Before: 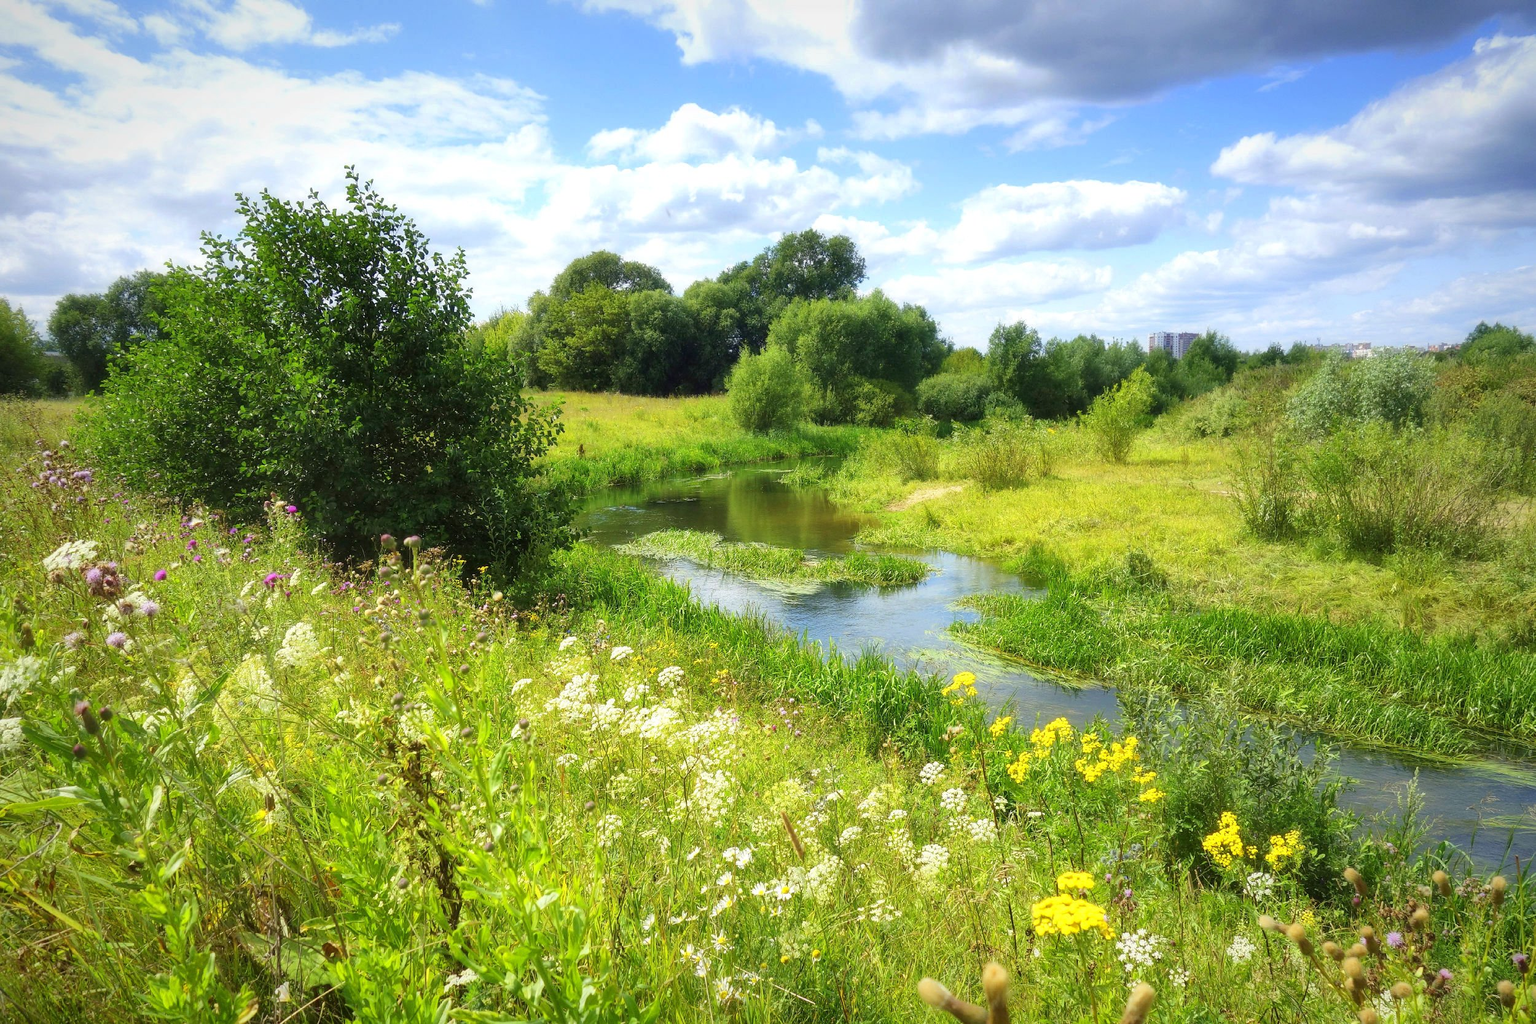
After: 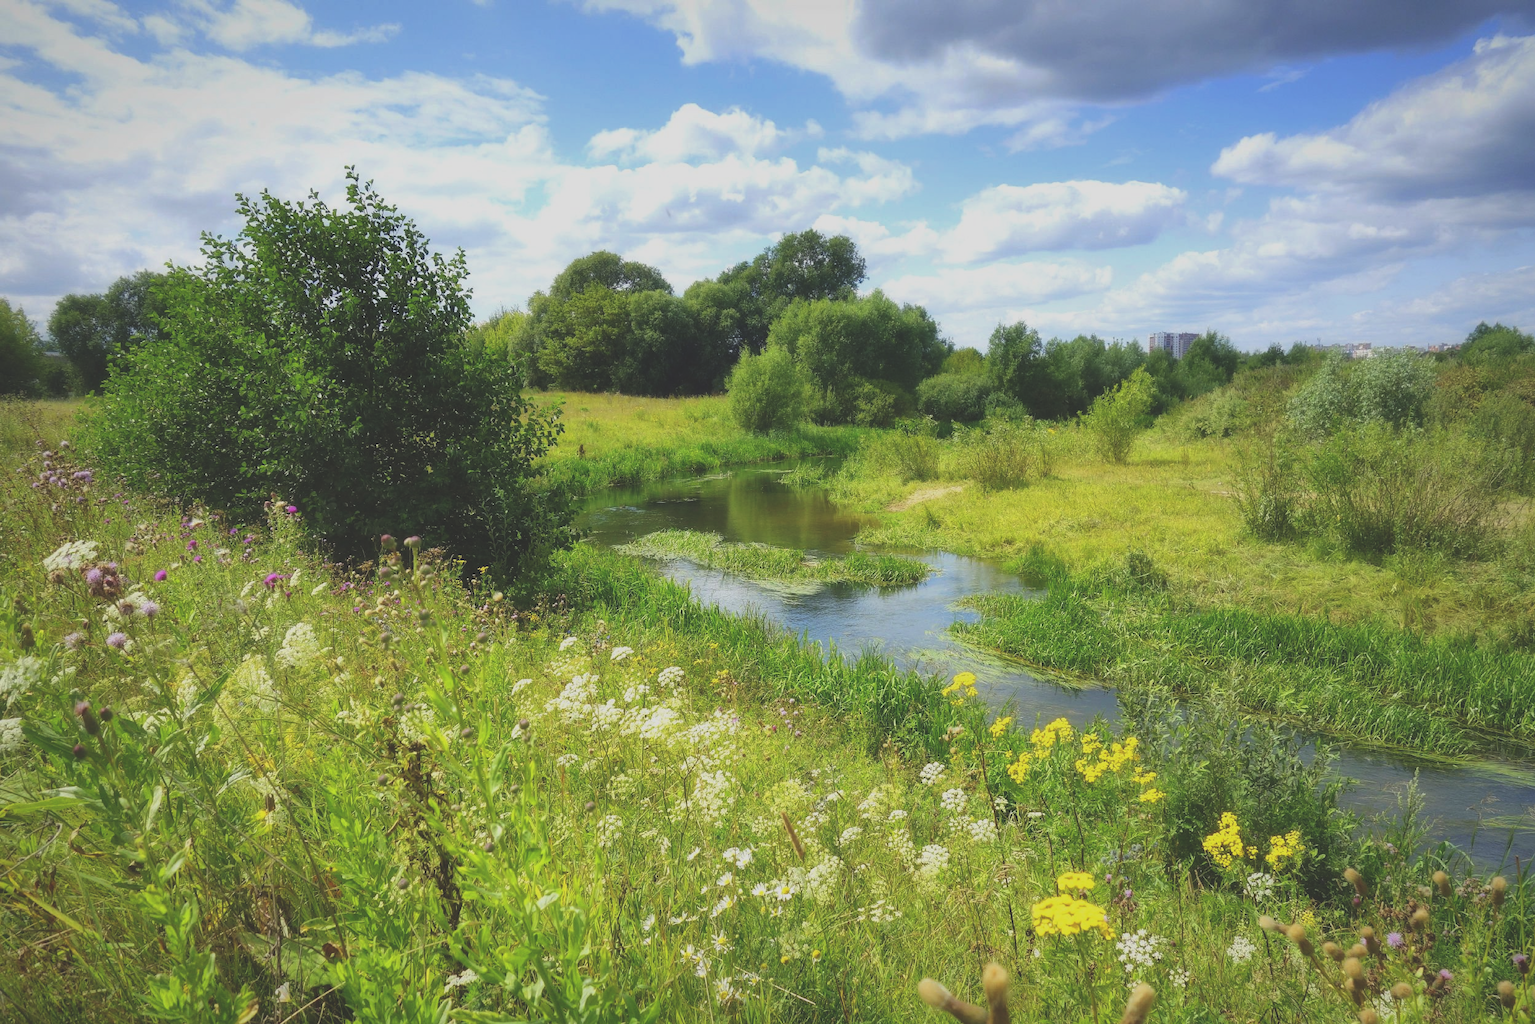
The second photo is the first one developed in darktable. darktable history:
exposure: black level correction -0.035, exposure -0.498 EV, compensate highlight preservation false
